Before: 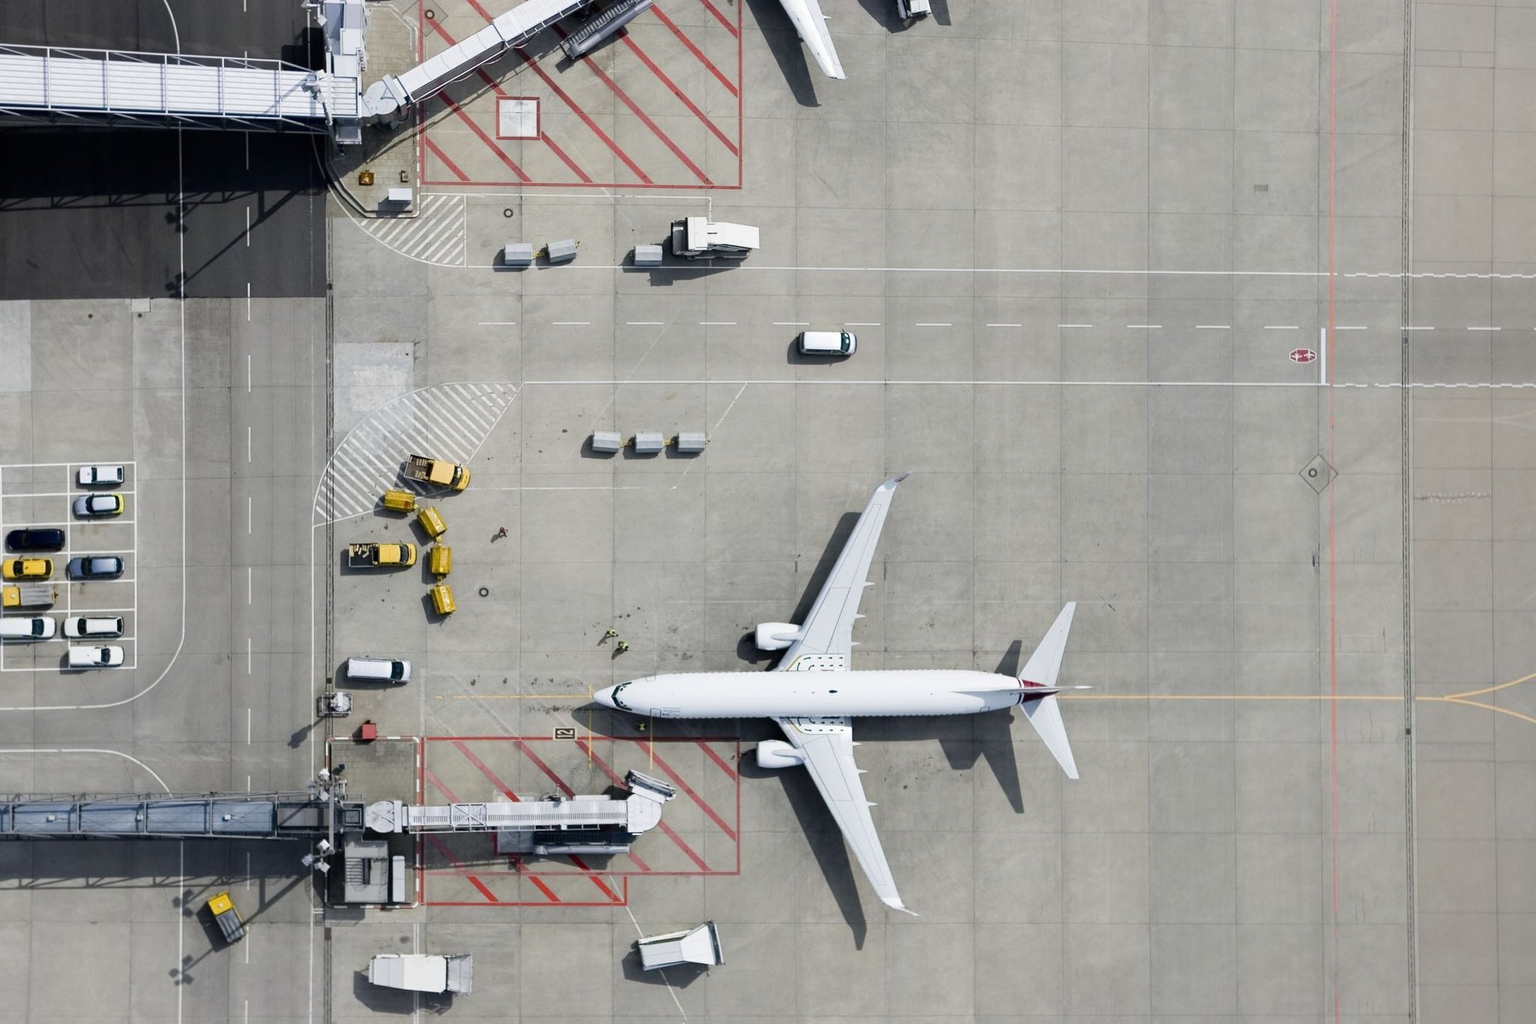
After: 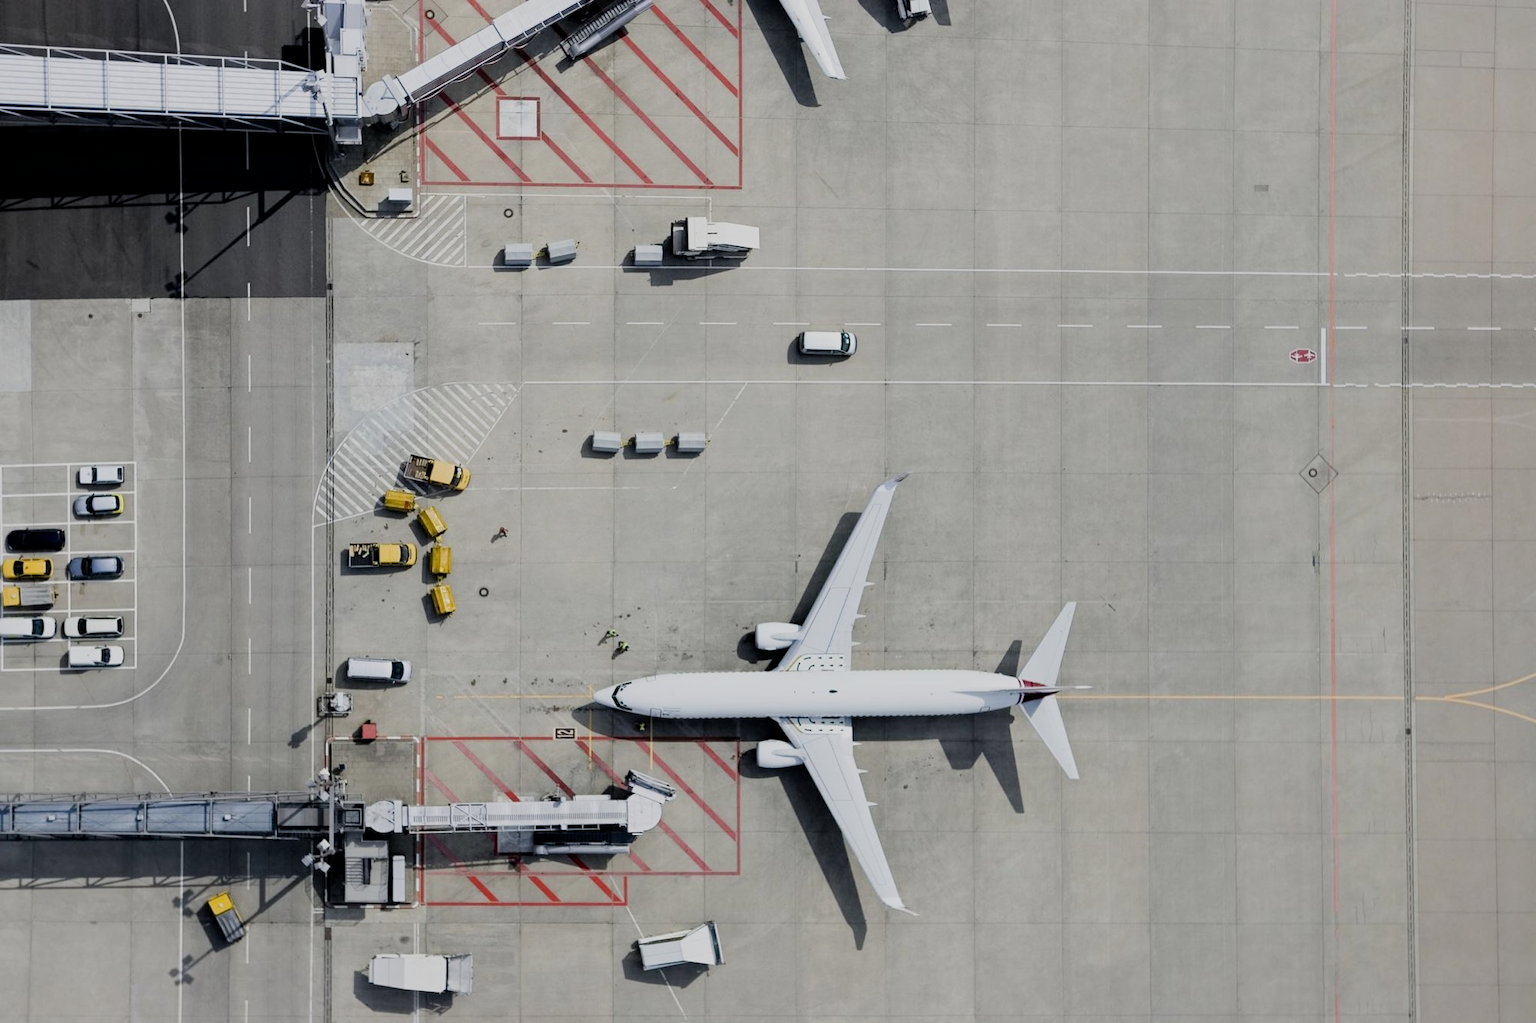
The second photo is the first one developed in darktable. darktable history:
local contrast: mode bilateral grid, contrast 28, coarseness 16, detail 115%, midtone range 0.2
filmic rgb: black relative exposure -7.65 EV, white relative exposure 4.56 EV, hardness 3.61
